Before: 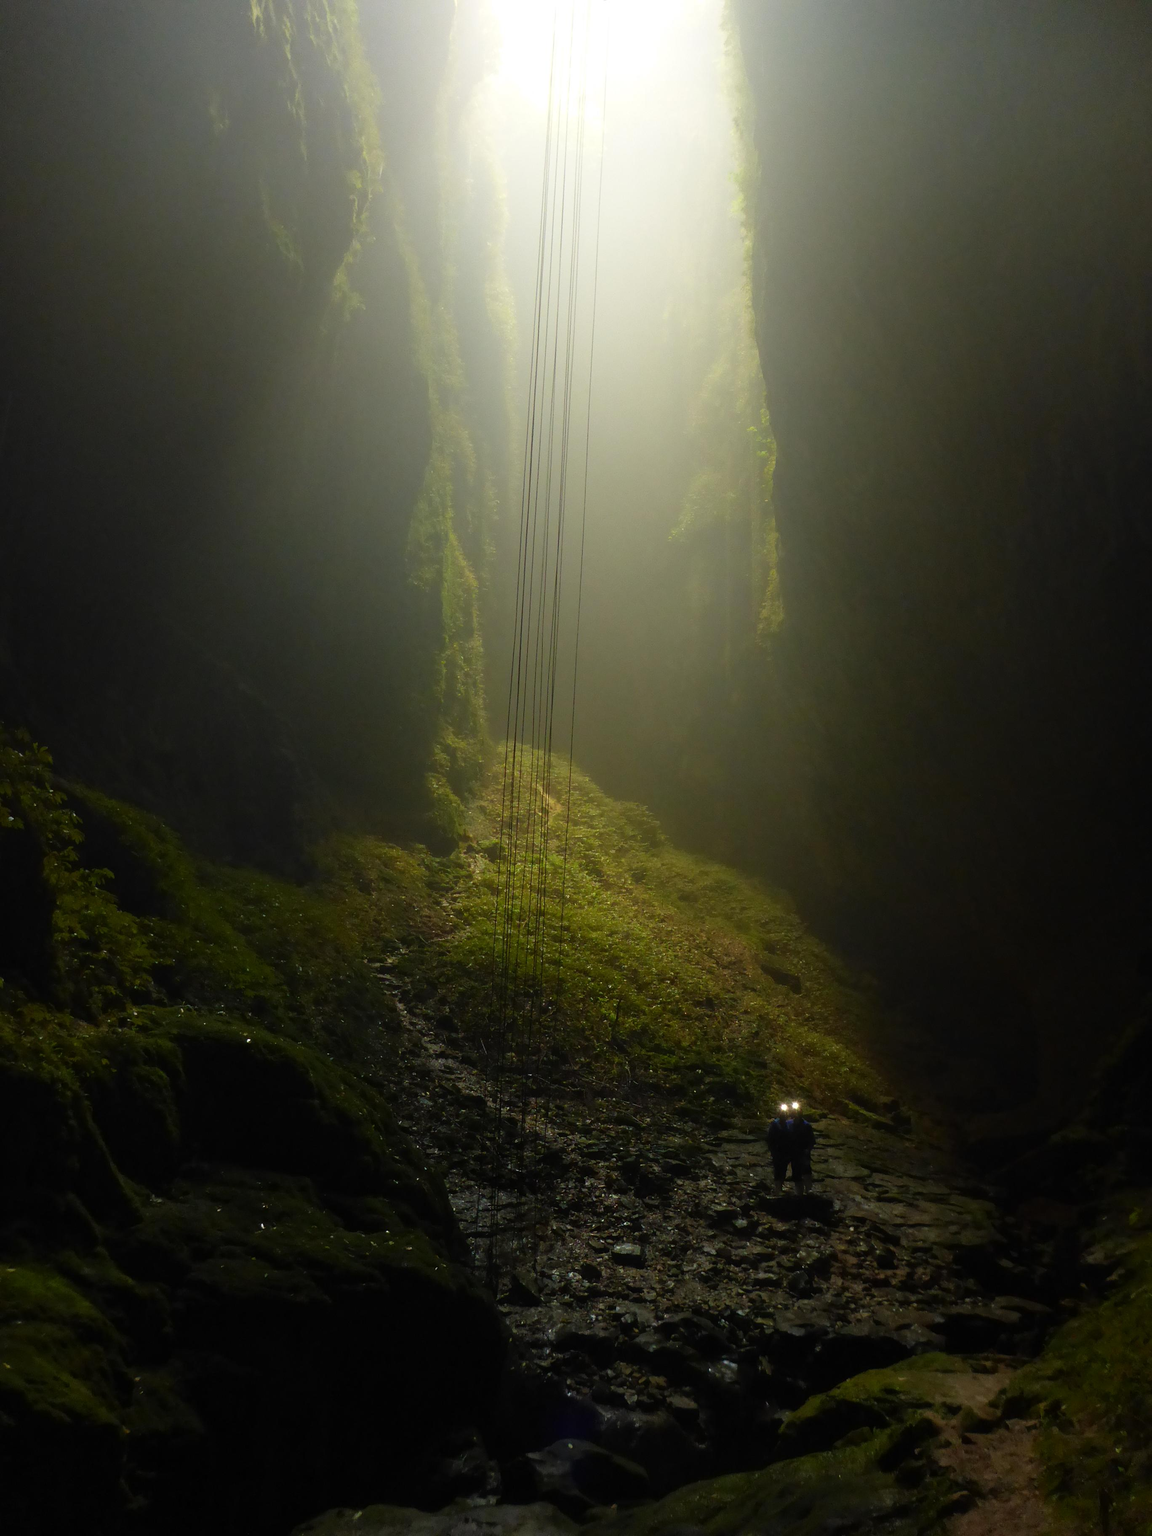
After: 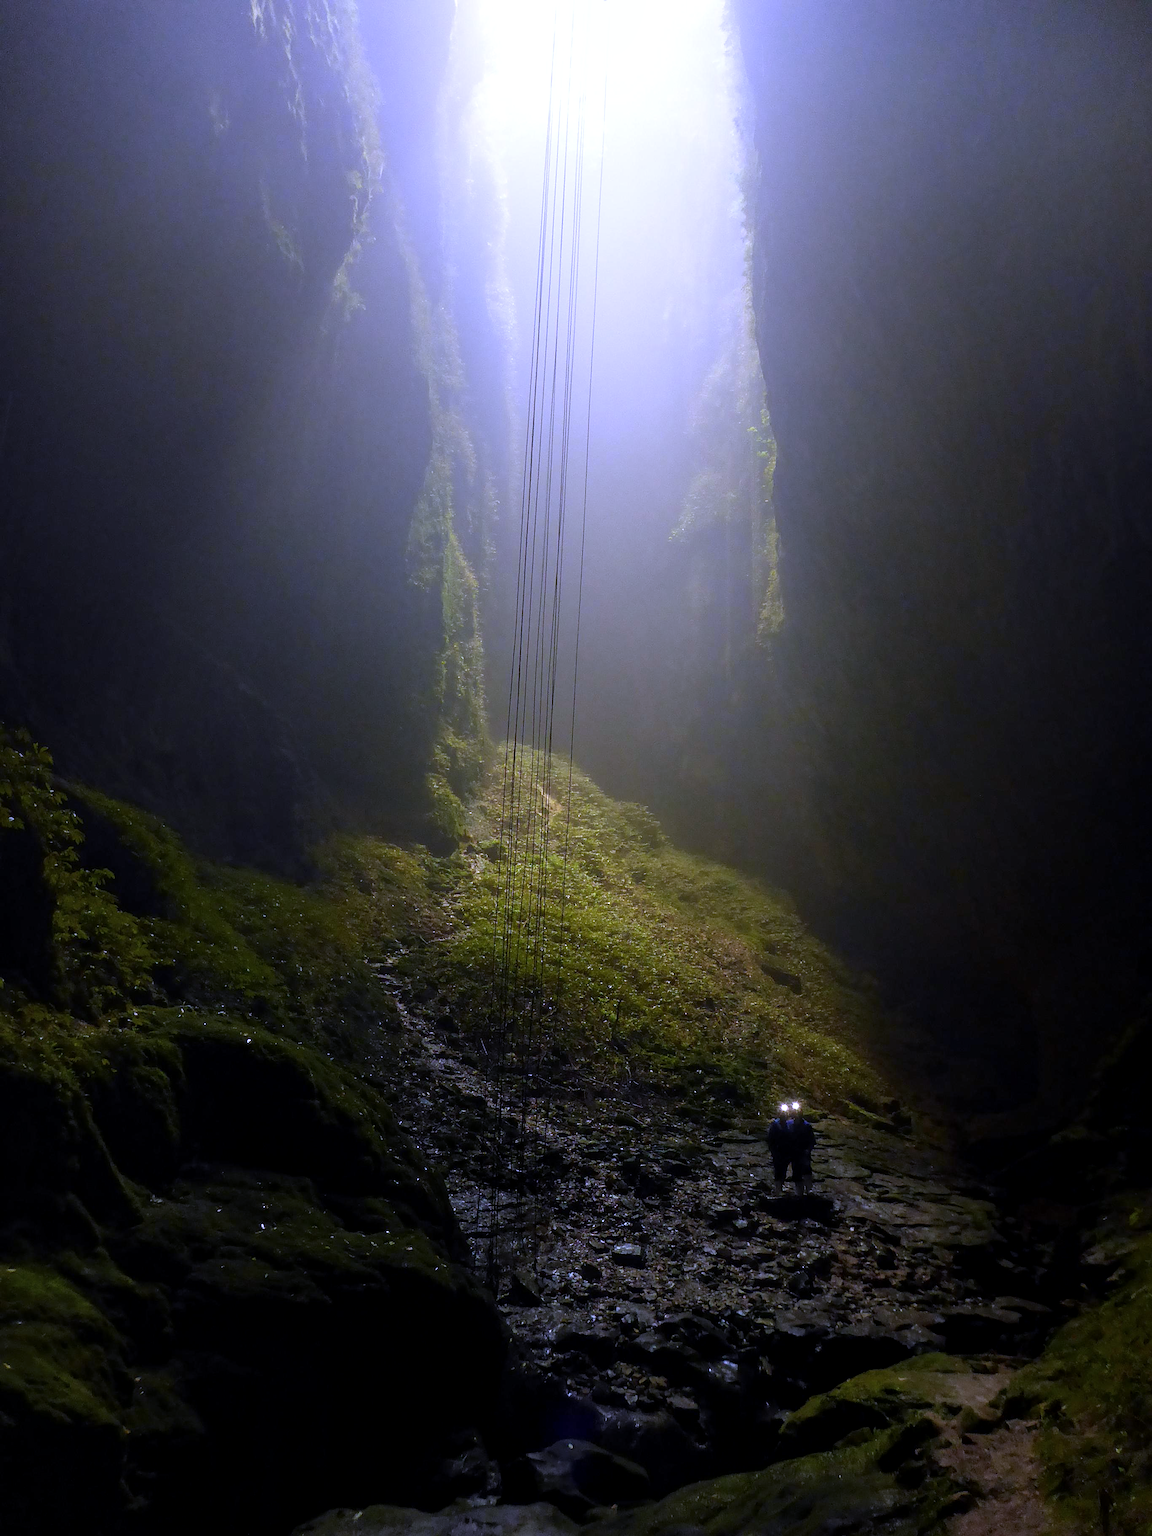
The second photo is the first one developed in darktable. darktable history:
white balance: red 0.98, blue 1.61
local contrast: detail 130%
sharpen: on, module defaults
